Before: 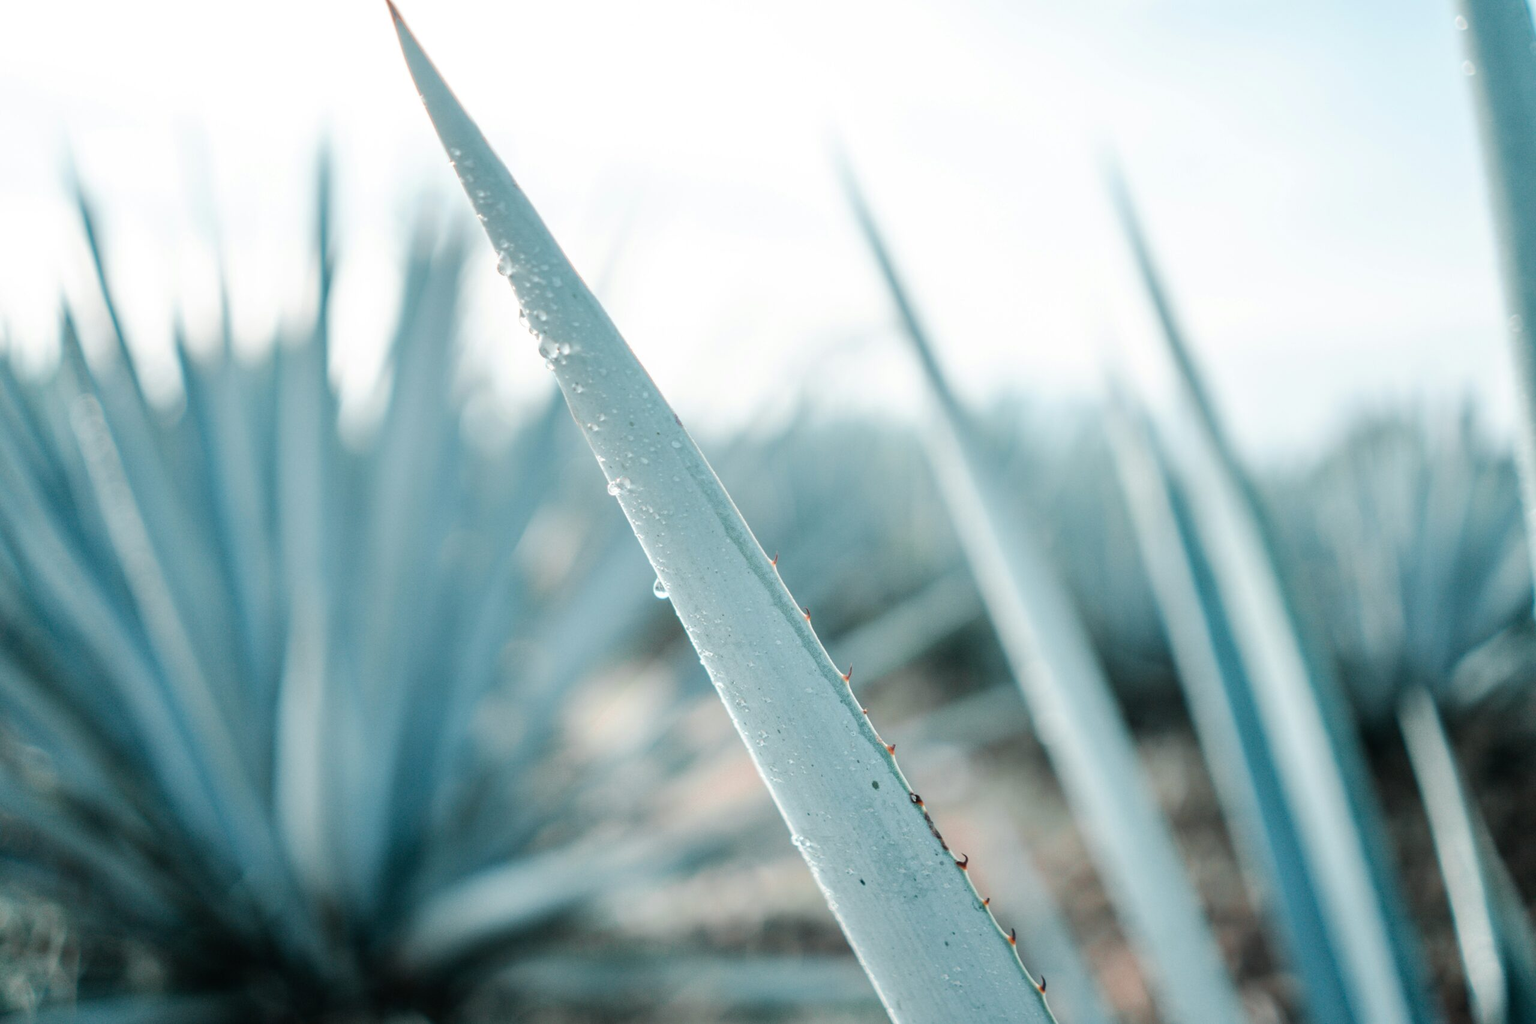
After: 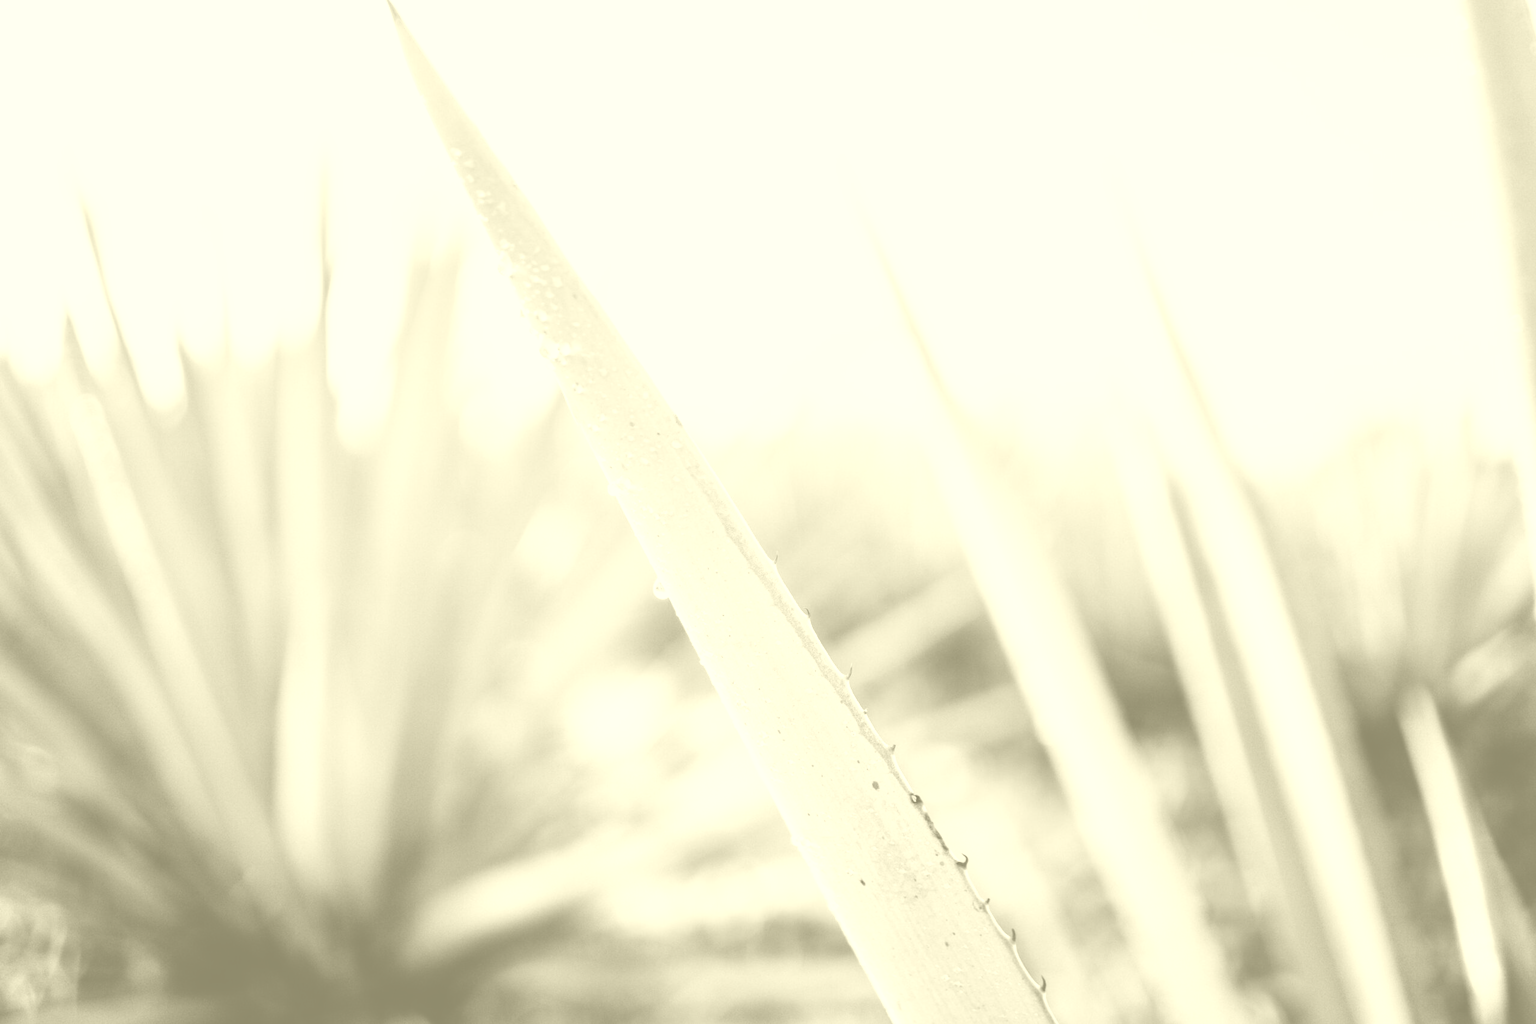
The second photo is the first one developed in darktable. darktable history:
contrast brightness saturation: contrast 0.2, brightness 0.16, saturation 0.22
colorize: hue 43.2°, saturation 40%, version 1
filmic rgb: black relative exposure -9.08 EV, white relative exposure 2.3 EV, hardness 7.49
